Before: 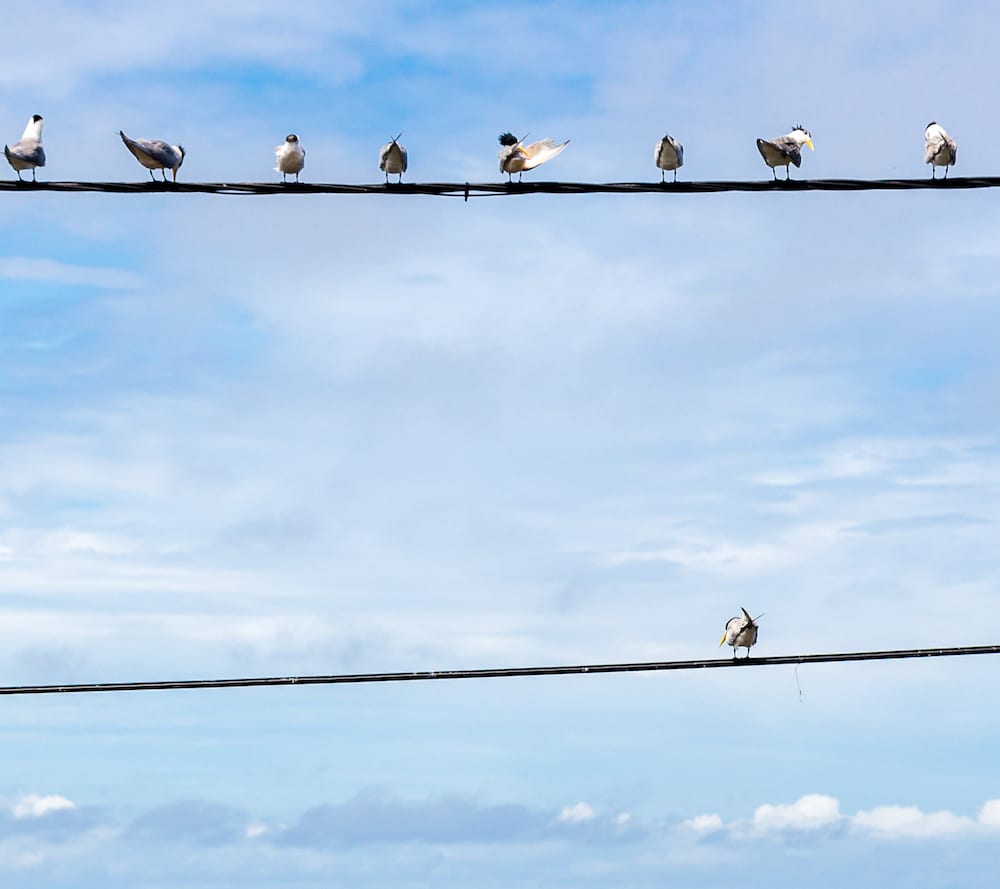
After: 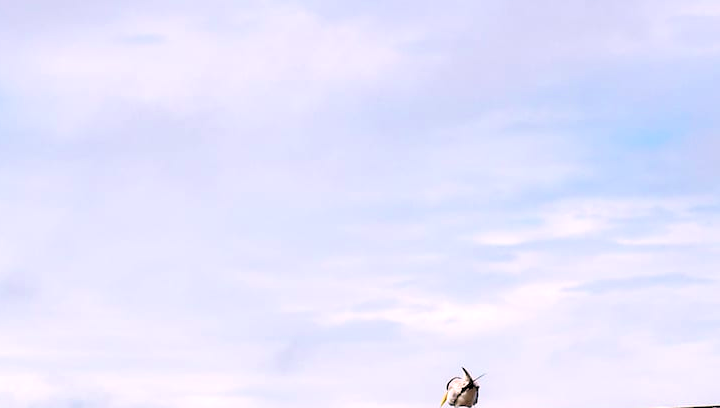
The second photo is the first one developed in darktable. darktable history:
rgb levels: levels [[0.013, 0.434, 0.89], [0, 0.5, 1], [0, 0.5, 1]]
crop and rotate: left 27.938%, top 27.046%, bottom 27.046%
white balance: red 1.127, blue 0.943
color balance: mode lift, gamma, gain (sRGB), lift [1, 0.99, 1.01, 0.992], gamma [1, 1.037, 0.974, 0.963]
color calibration: illuminant as shot in camera, x 0.358, y 0.373, temperature 4628.91 K
